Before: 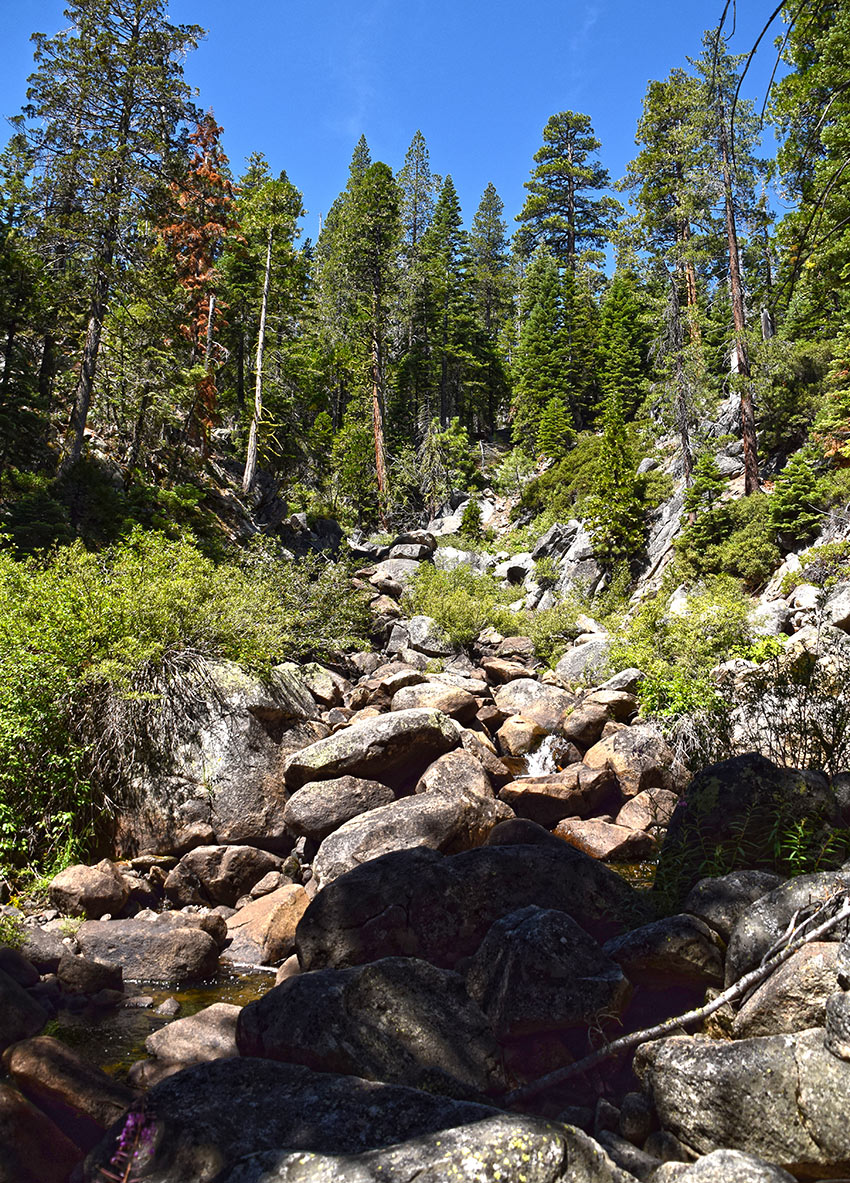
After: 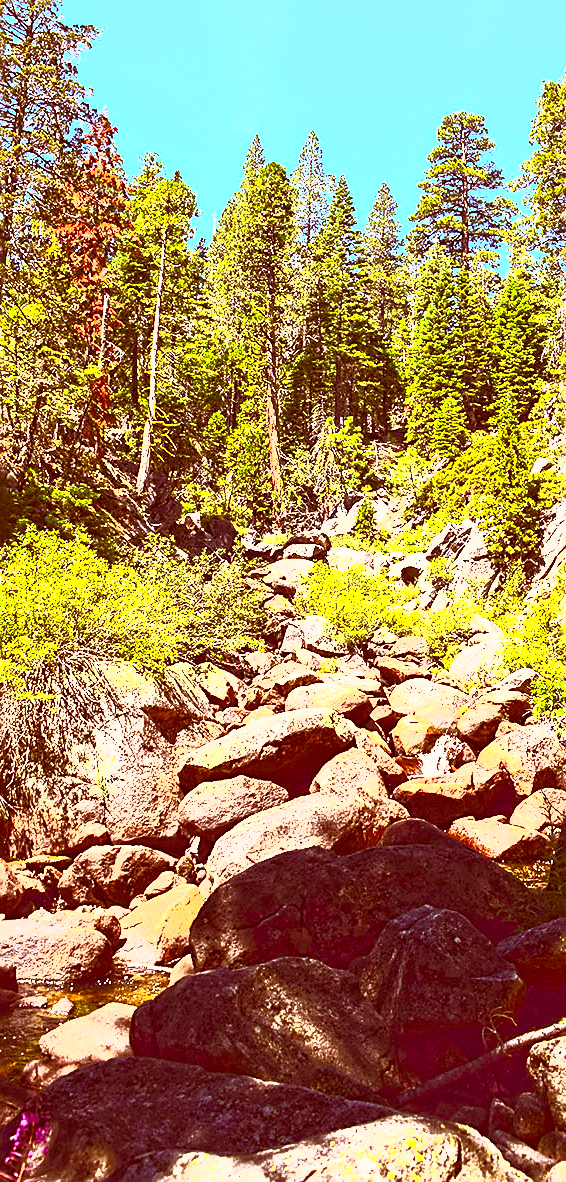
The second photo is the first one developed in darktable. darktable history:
sharpen: on, module defaults
crop and rotate: left 12.648%, right 20.685%
contrast brightness saturation: contrast 1, brightness 1, saturation 1
exposure: black level correction 0, exposure 0.7 EV, compensate exposure bias true, compensate highlight preservation false
color correction: highlights a* 9.03, highlights b* 8.71, shadows a* 40, shadows b* 40, saturation 0.8
